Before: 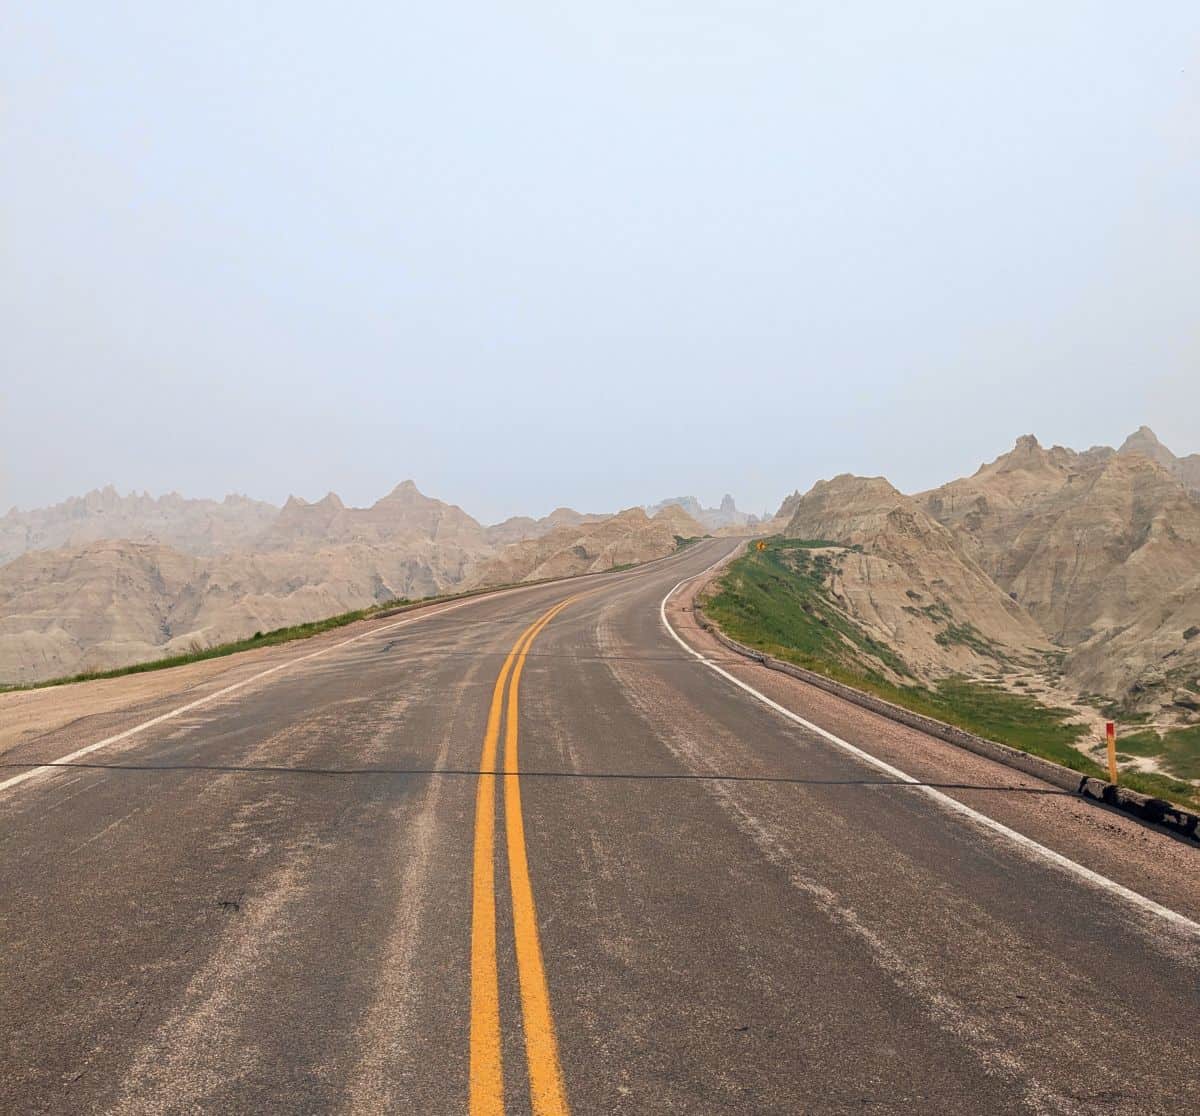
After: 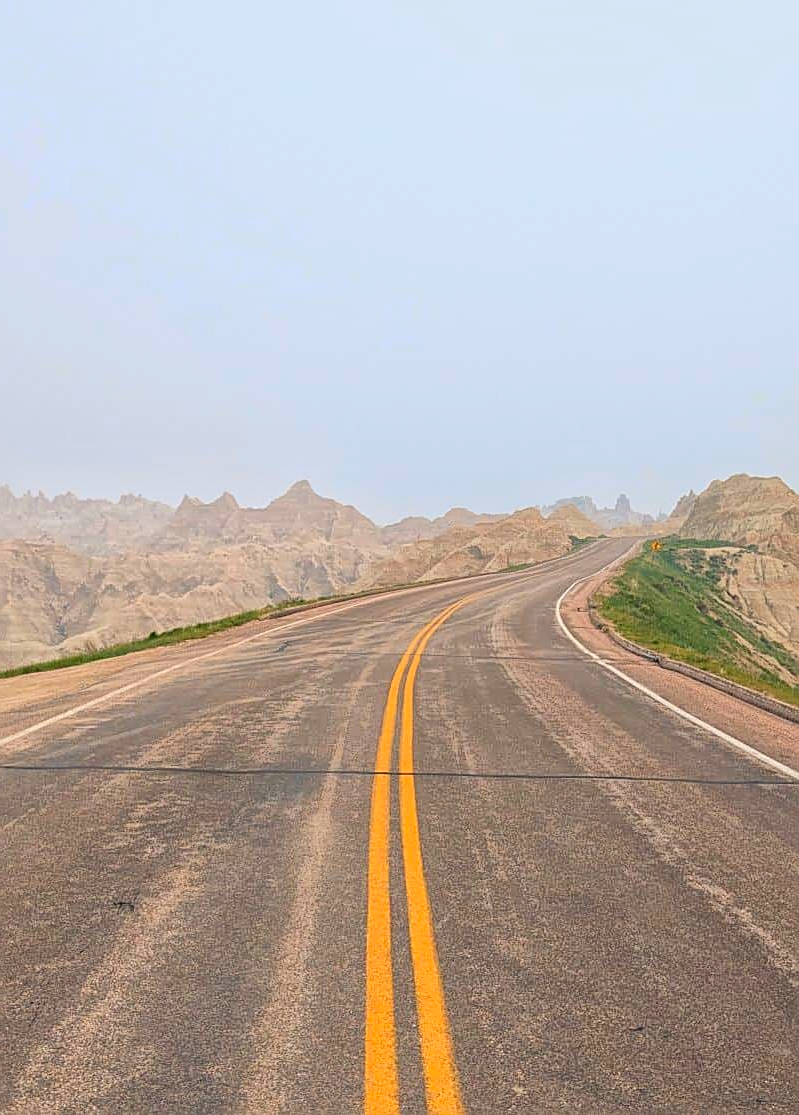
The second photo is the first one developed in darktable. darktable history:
crop and rotate: left 8.786%, right 24.548%
sharpen: on, module defaults
global tonemap: drago (1, 100), detail 1
exposure: black level correction 0.001, exposure 1 EV, compensate highlight preservation false
